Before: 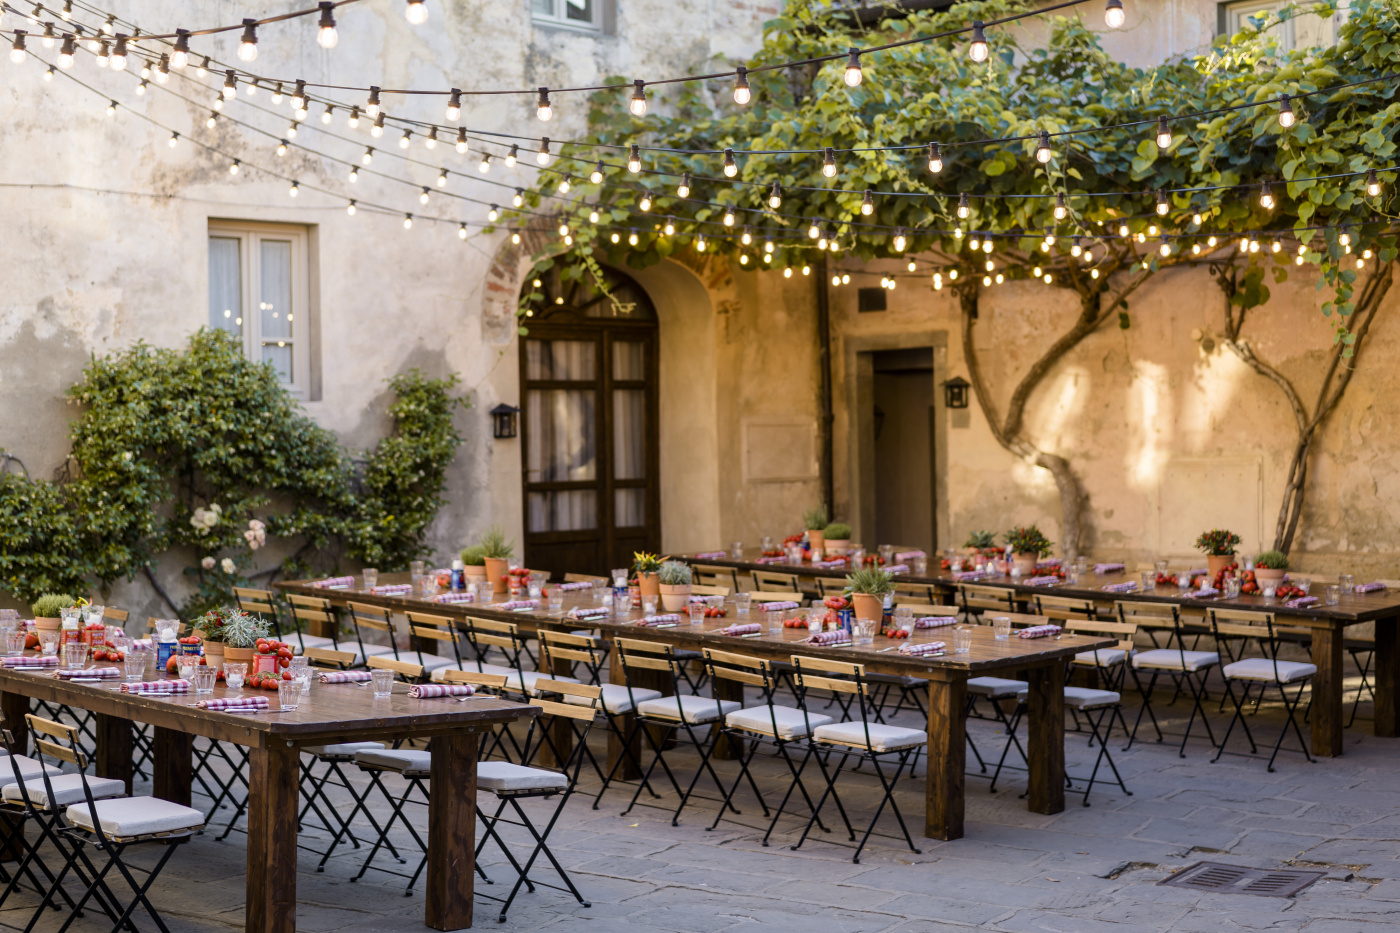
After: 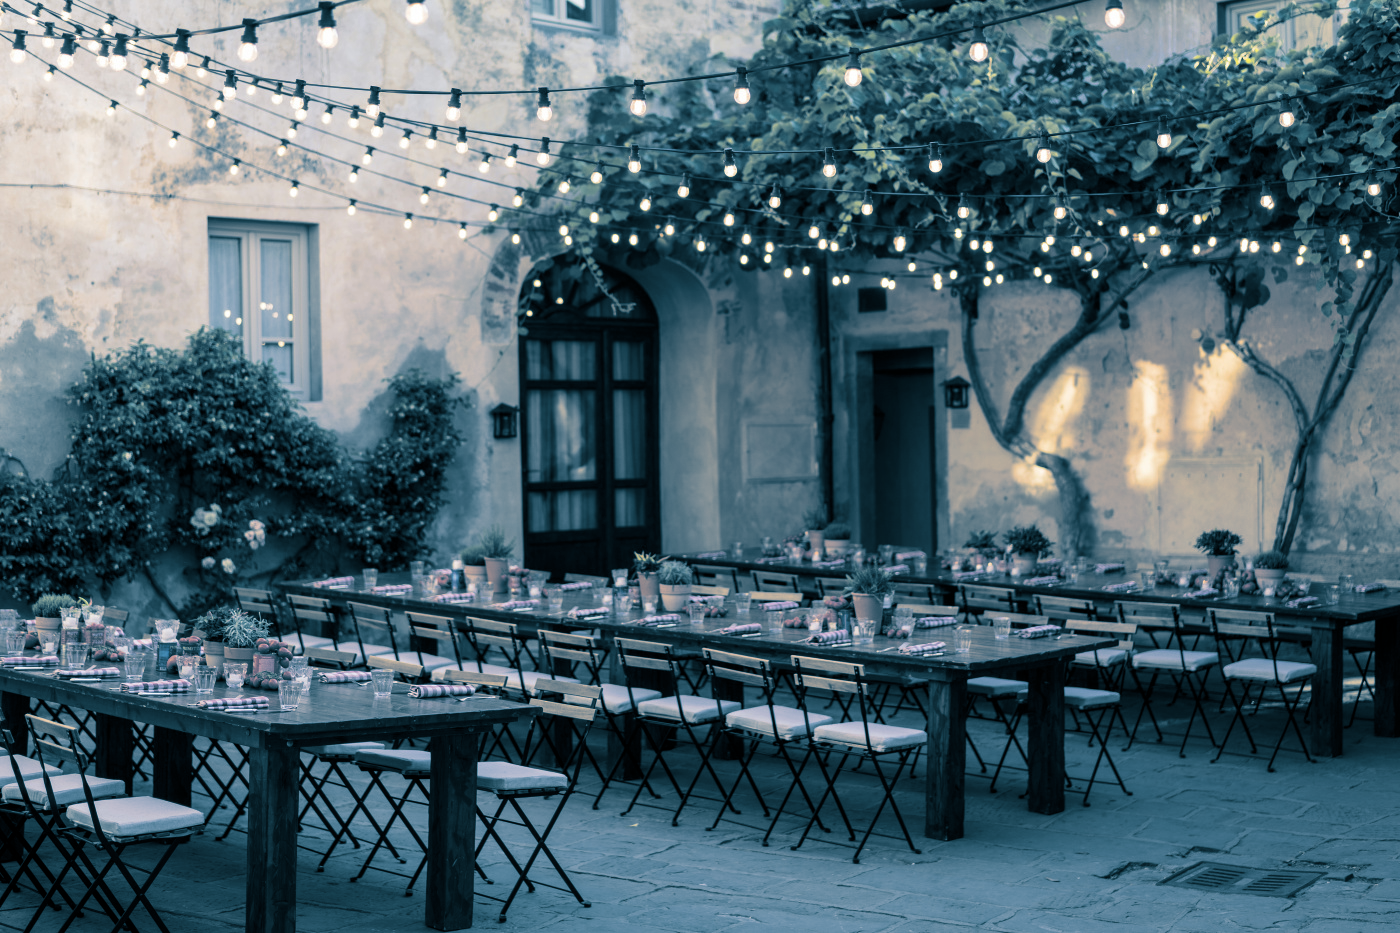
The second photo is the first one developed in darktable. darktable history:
contrast brightness saturation: brightness -0.09
split-toning: shadows › hue 212.4°, balance -70
